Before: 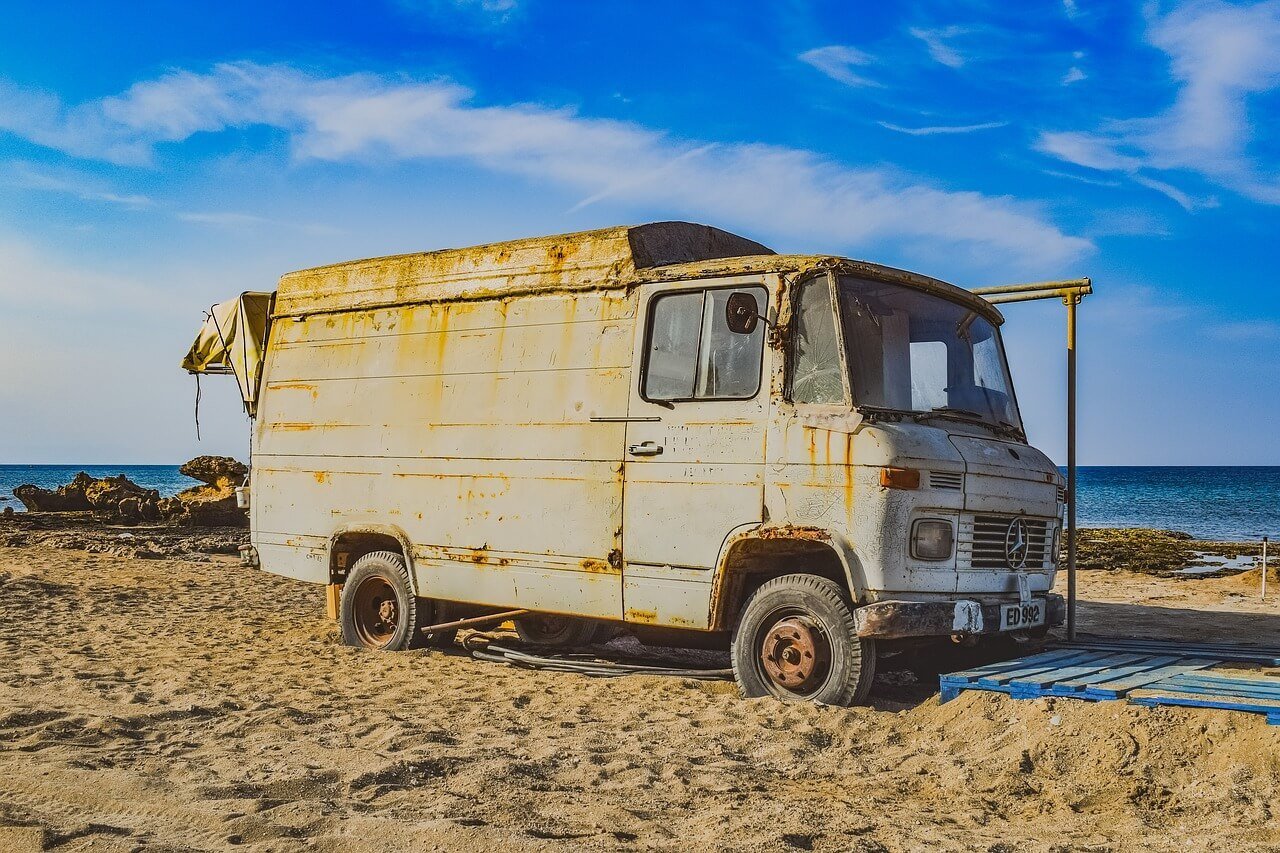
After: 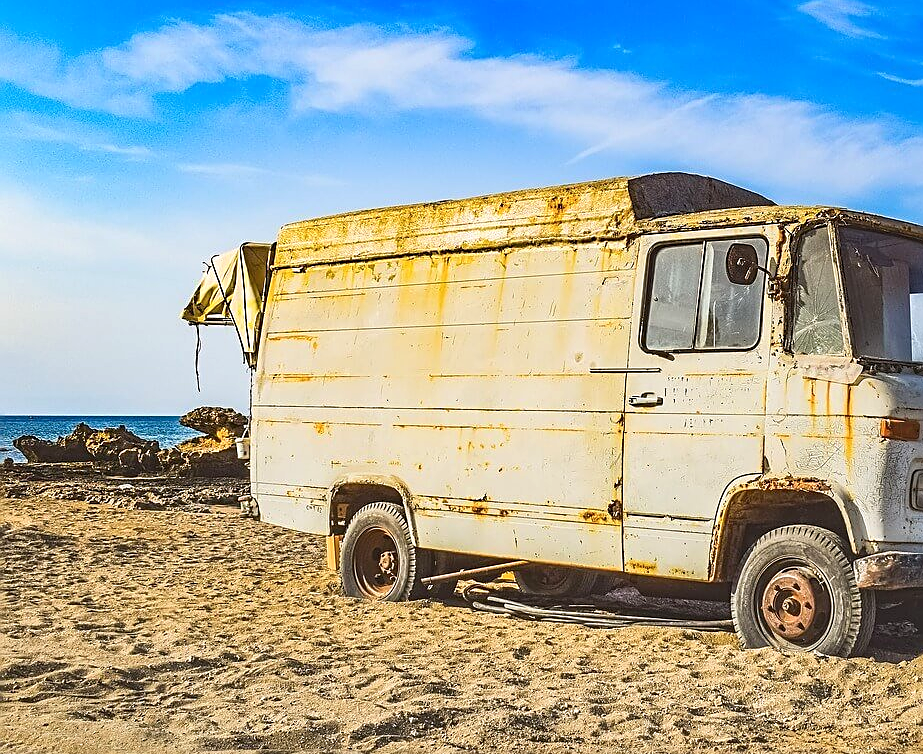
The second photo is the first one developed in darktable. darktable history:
color balance rgb: perceptual saturation grading › global saturation 0.259%
sharpen: on, module defaults
crop: top 5.755%, right 27.84%, bottom 5.741%
exposure: exposure 0.56 EV, compensate highlight preservation false
